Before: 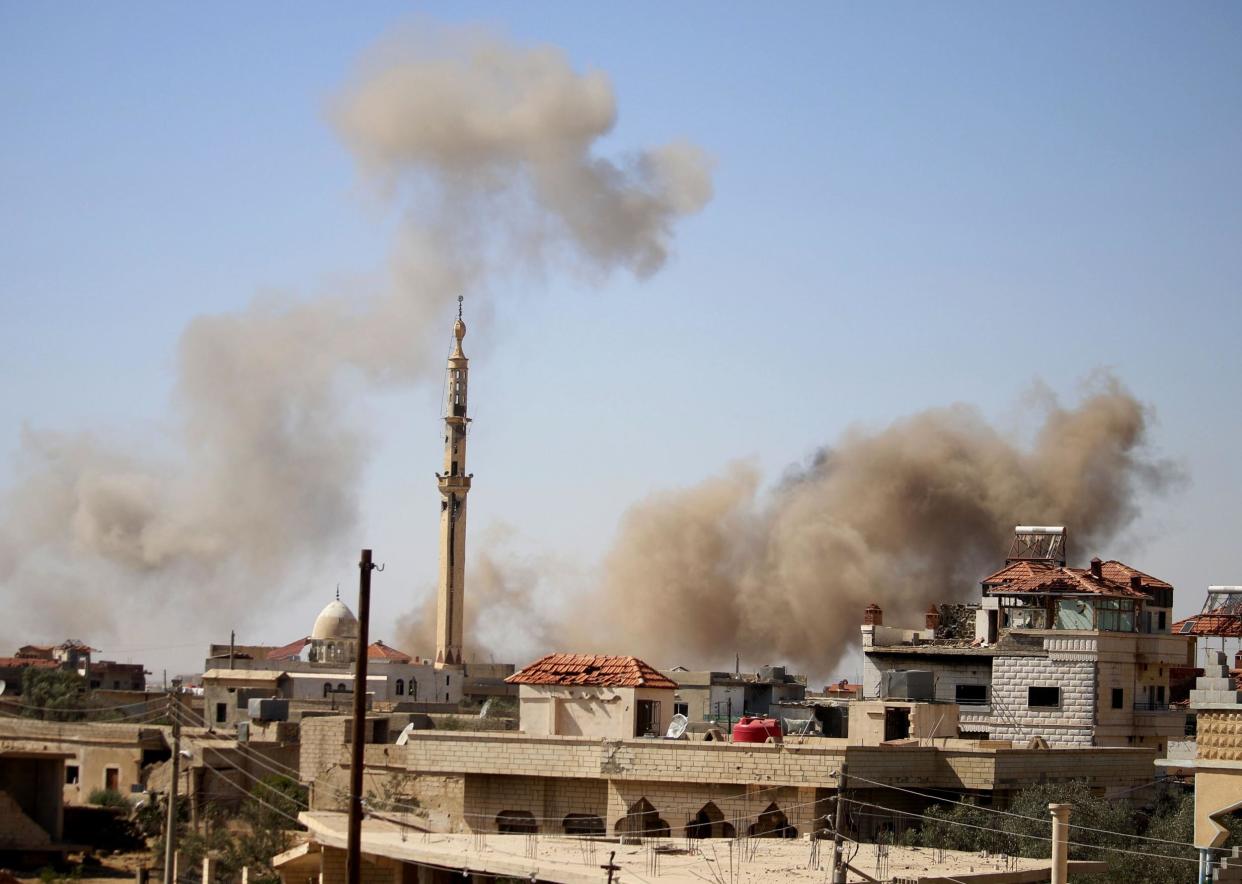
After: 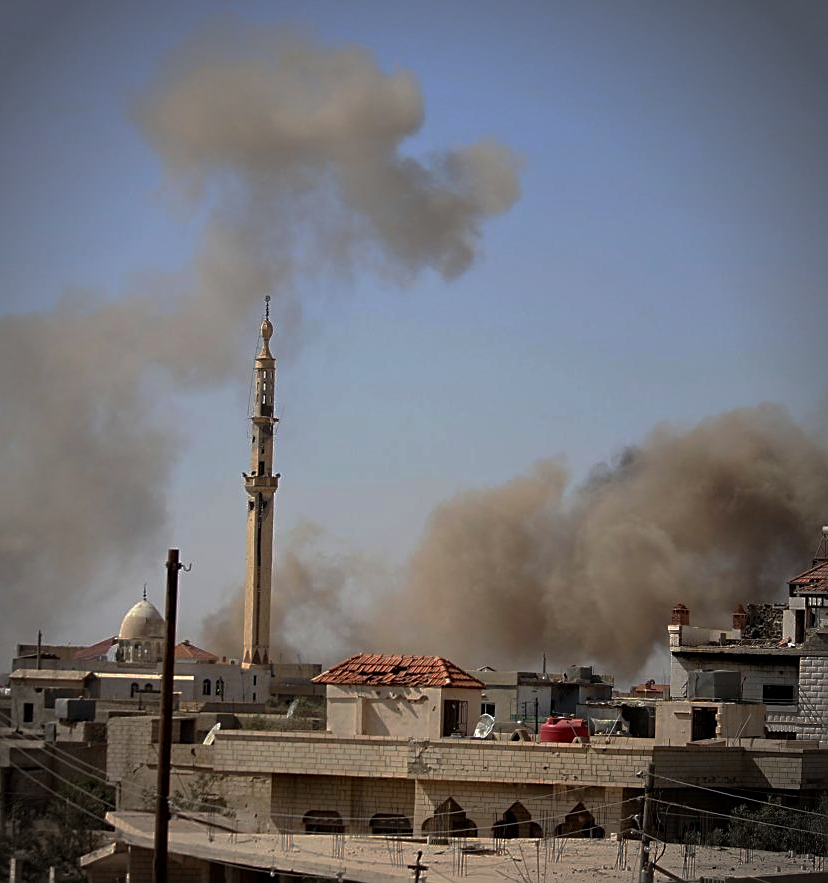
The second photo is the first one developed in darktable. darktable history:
base curve: curves: ch0 [(0, 0) (0.841, 0.609) (1, 1)], preserve colors none
tone equalizer: on, module defaults
crop and rotate: left 15.572%, right 17.746%
sharpen: on, module defaults
vignetting: brightness -0.575, automatic ratio true
